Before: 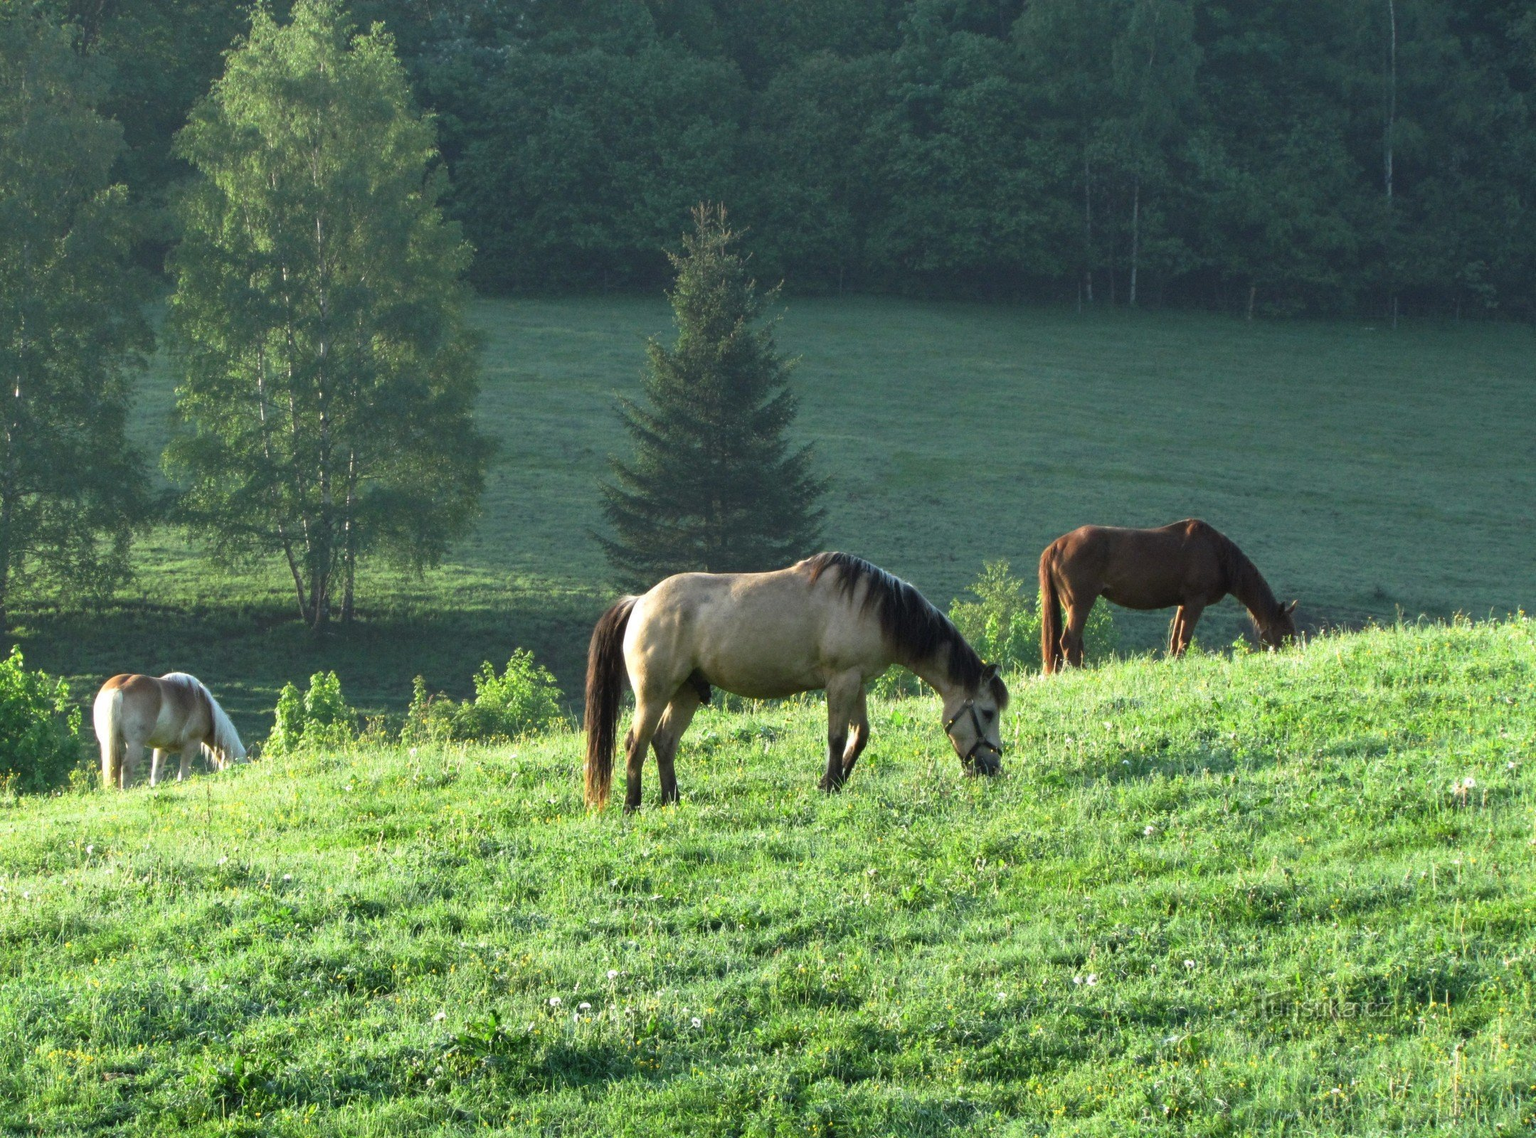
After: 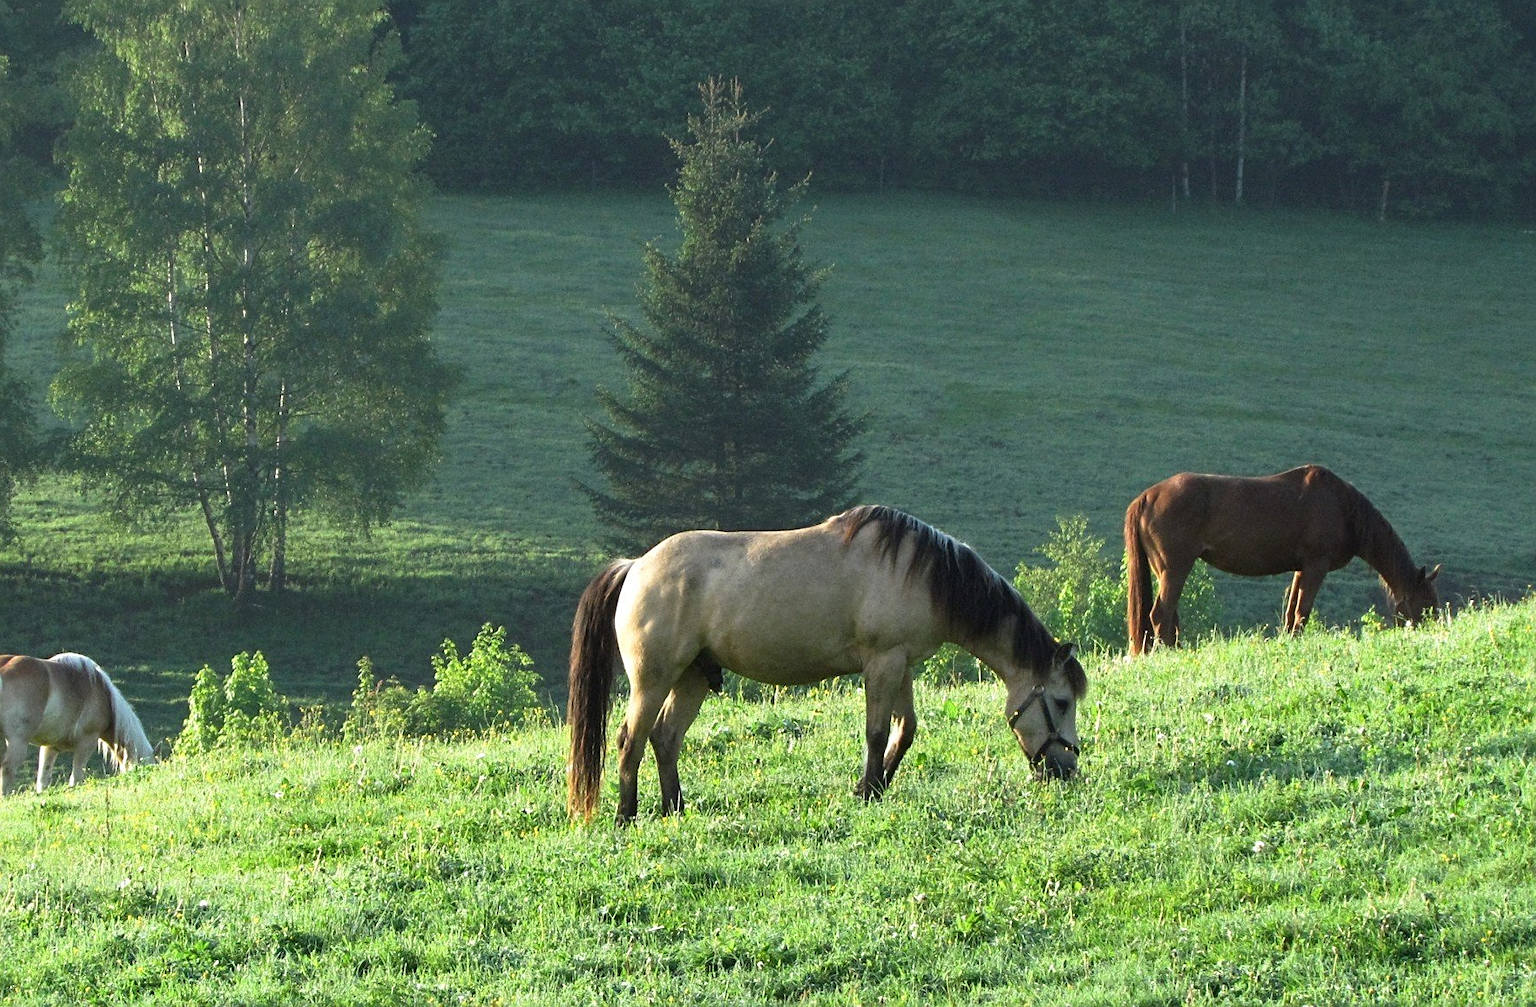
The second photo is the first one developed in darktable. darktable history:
crop: left 7.891%, top 12.27%, right 10.429%, bottom 15.431%
sharpen: on, module defaults
